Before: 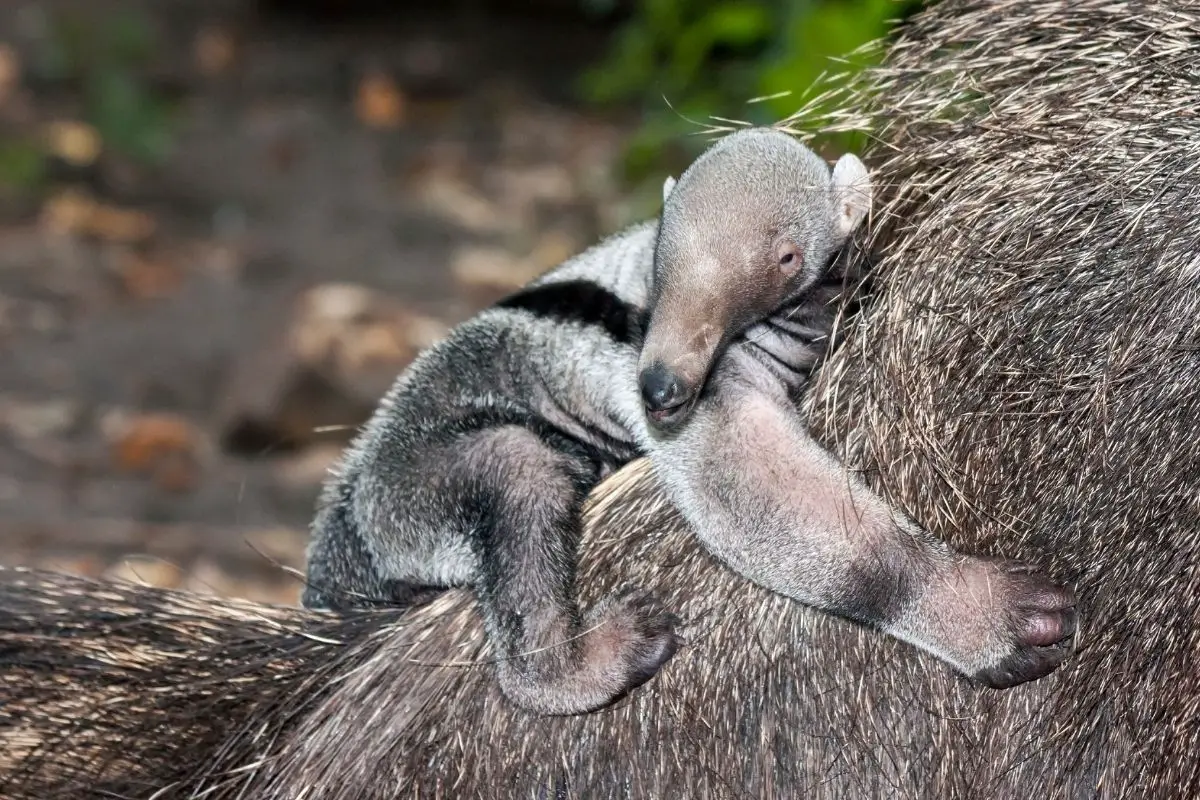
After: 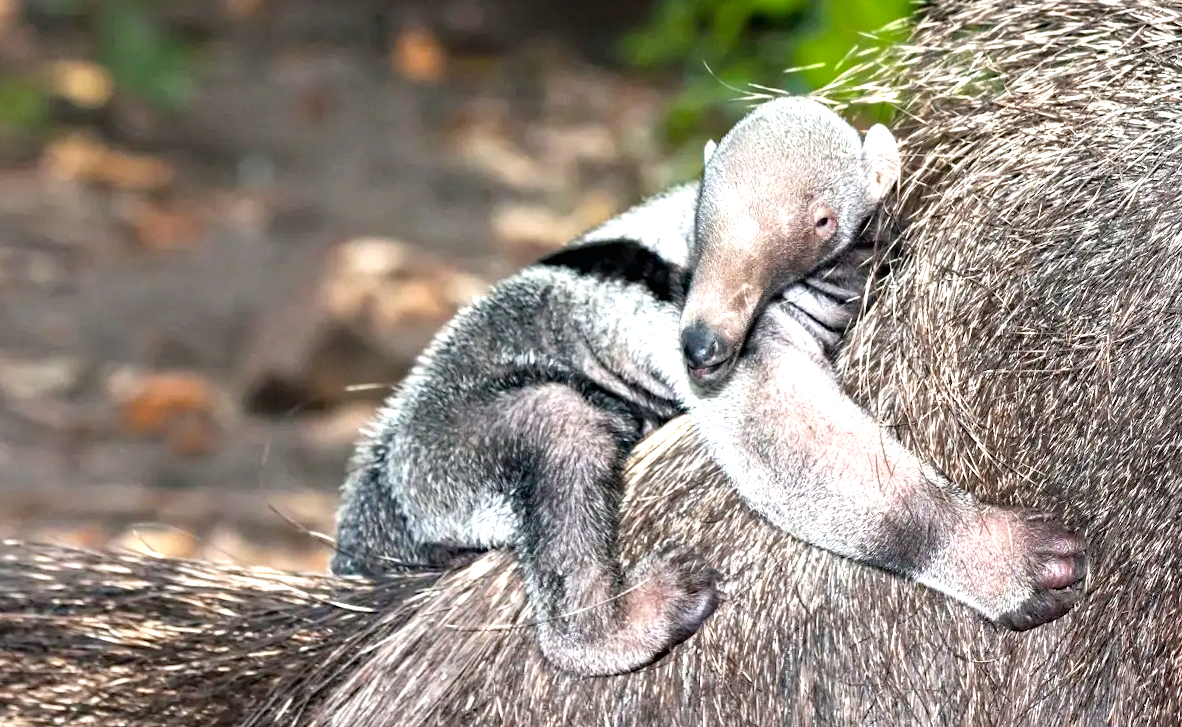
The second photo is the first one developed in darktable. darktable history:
exposure: black level correction 0, exposure 1 EV, compensate exposure bias true, compensate highlight preservation false
rotate and perspective: rotation -0.013°, lens shift (vertical) -0.027, lens shift (horizontal) 0.178, crop left 0.016, crop right 0.989, crop top 0.082, crop bottom 0.918
haze removal: compatibility mode true, adaptive false
